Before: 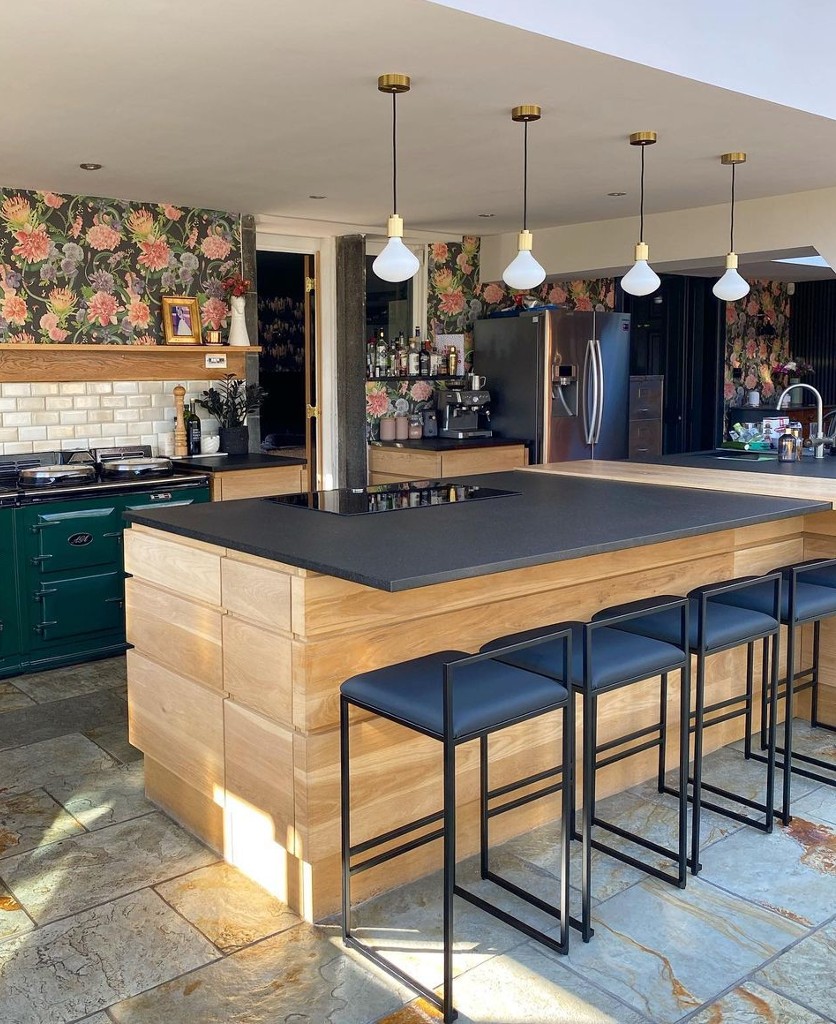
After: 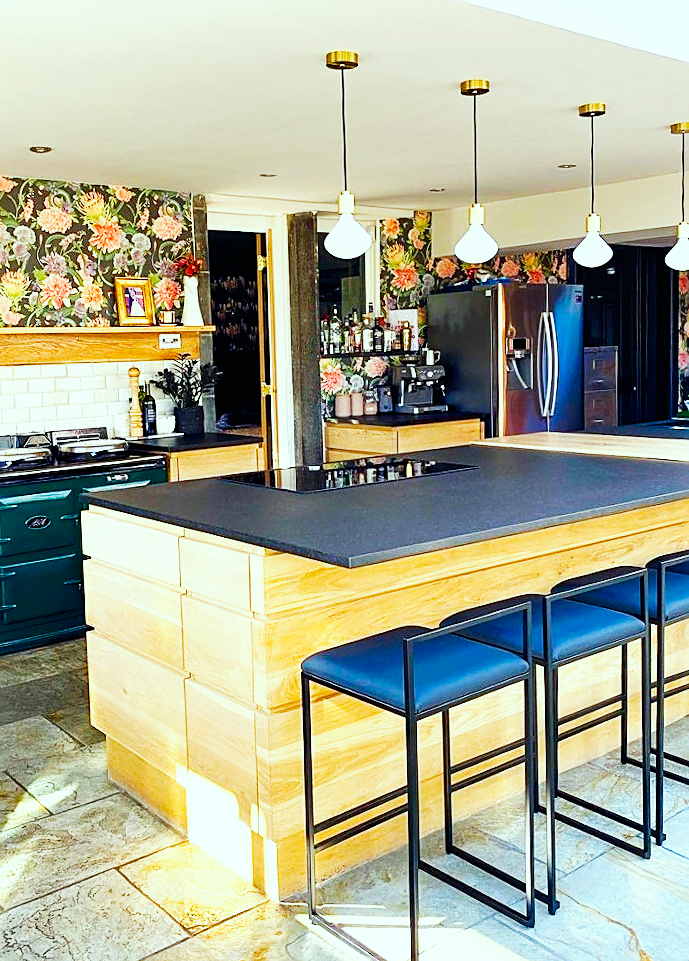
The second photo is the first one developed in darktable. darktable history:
contrast brightness saturation: saturation -0.033
crop and rotate: angle 1.2°, left 4.083%, top 1.224%, right 11.353%, bottom 2.486%
sharpen: on, module defaults
color balance rgb: perceptual saturation grading › global saturation 20%, perceptual saturation grading › highlights -14.124%, perceptual saturation grading › shadows 49.796%, global vibrance 10.802%
color correction: highlights a* -6.92, highlights b* 0.445
base curve: curves: ch0 [(0, 0) (0.007, 0.004) (0.027, 0.03) (0.046, 0.07) (0.207, 0.54) (0.442, 0.872) (0.673, 0.972) (1, 1)], preserve colors none
